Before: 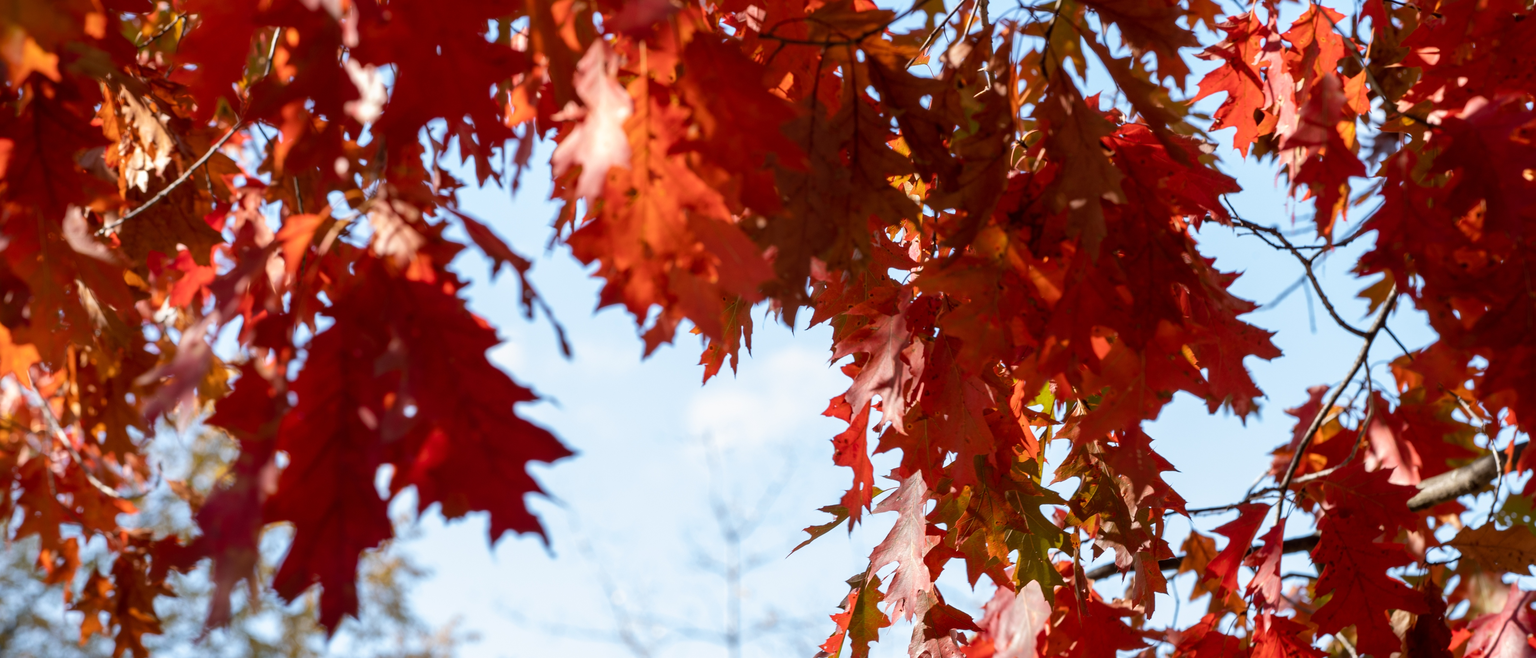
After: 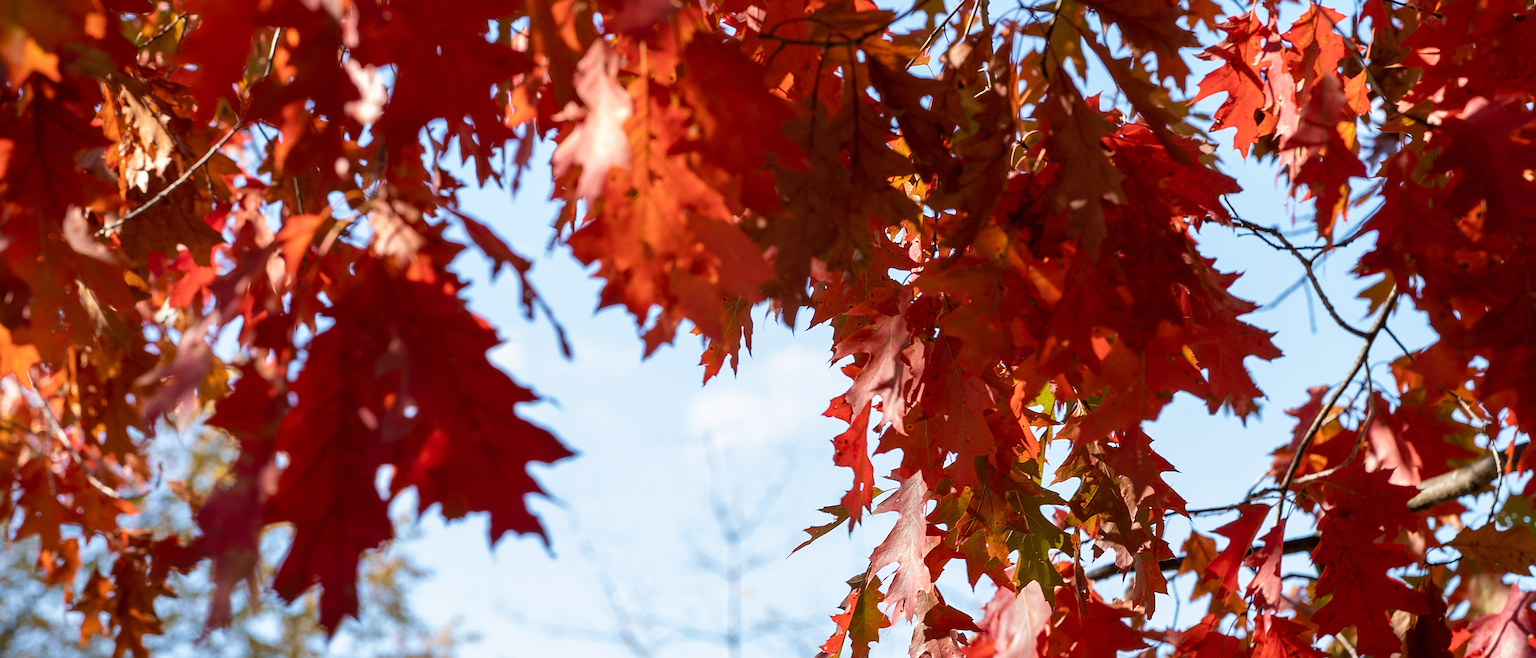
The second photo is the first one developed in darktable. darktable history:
sharpen: on, module defaults
white balance: red 1, blue 1
velvia: on, module defaults
